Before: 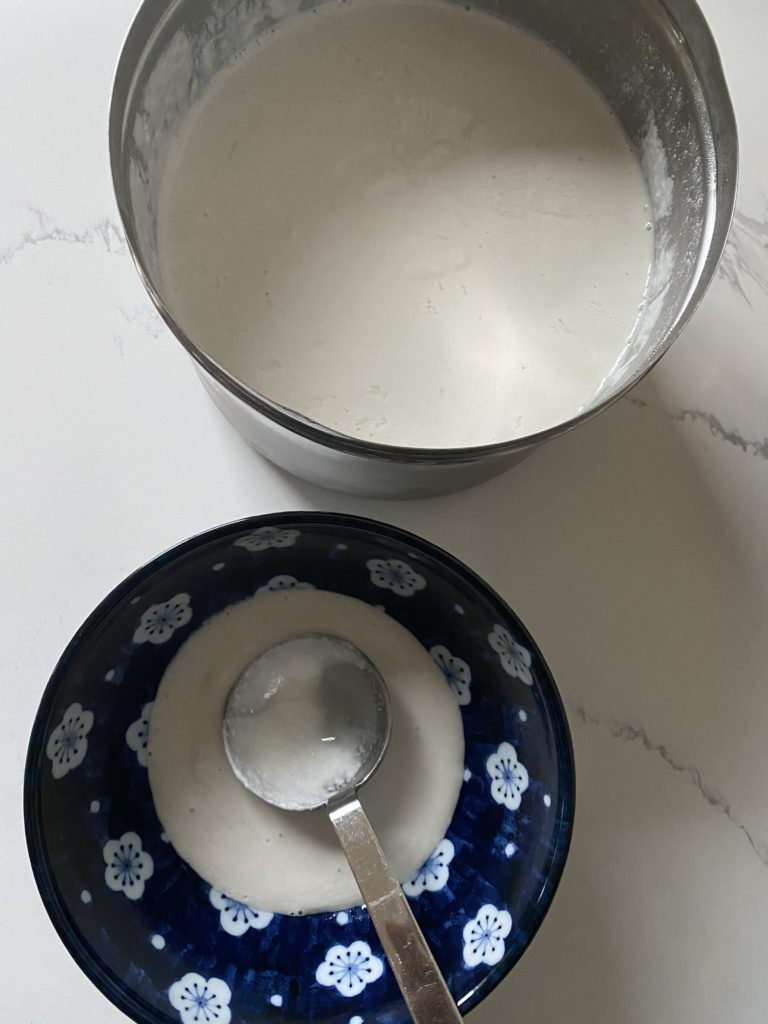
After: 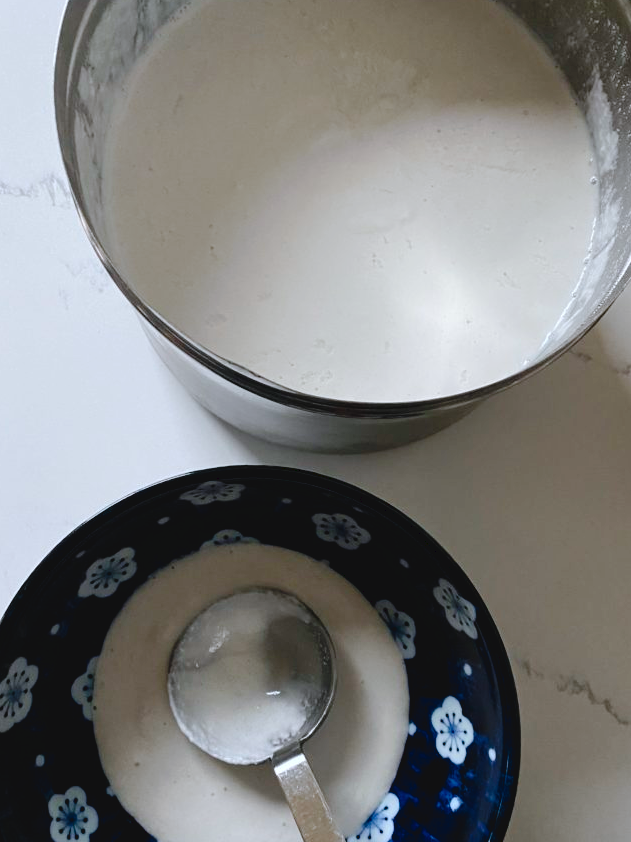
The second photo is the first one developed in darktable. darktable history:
tone curve: curves: ch0 [(0, 0) (0.003, 0.048) (0.011, 0.048) (0.025, 0.048) (0.044, 0.049) (0.069, 0.048) (0.1, 0.052) (0.136, 0.071) (0.177, 0.109) (0.224, 0.157) (0.277, 0.233) (0.335, 0.32) (0.399, 0.404) (0.468, 0.496) (0.543, 0.582) (0.623, 0.653) (0.709, 0.738) (0.801, 0.811) (0.898, 0.895) (1, 1)], preserve colors none
color correction: highlights a* -0.772, highlights b* -8.92
crop and rotate: left 7.196%, top 4.574%, right 10.605%, bottom 13.178%
